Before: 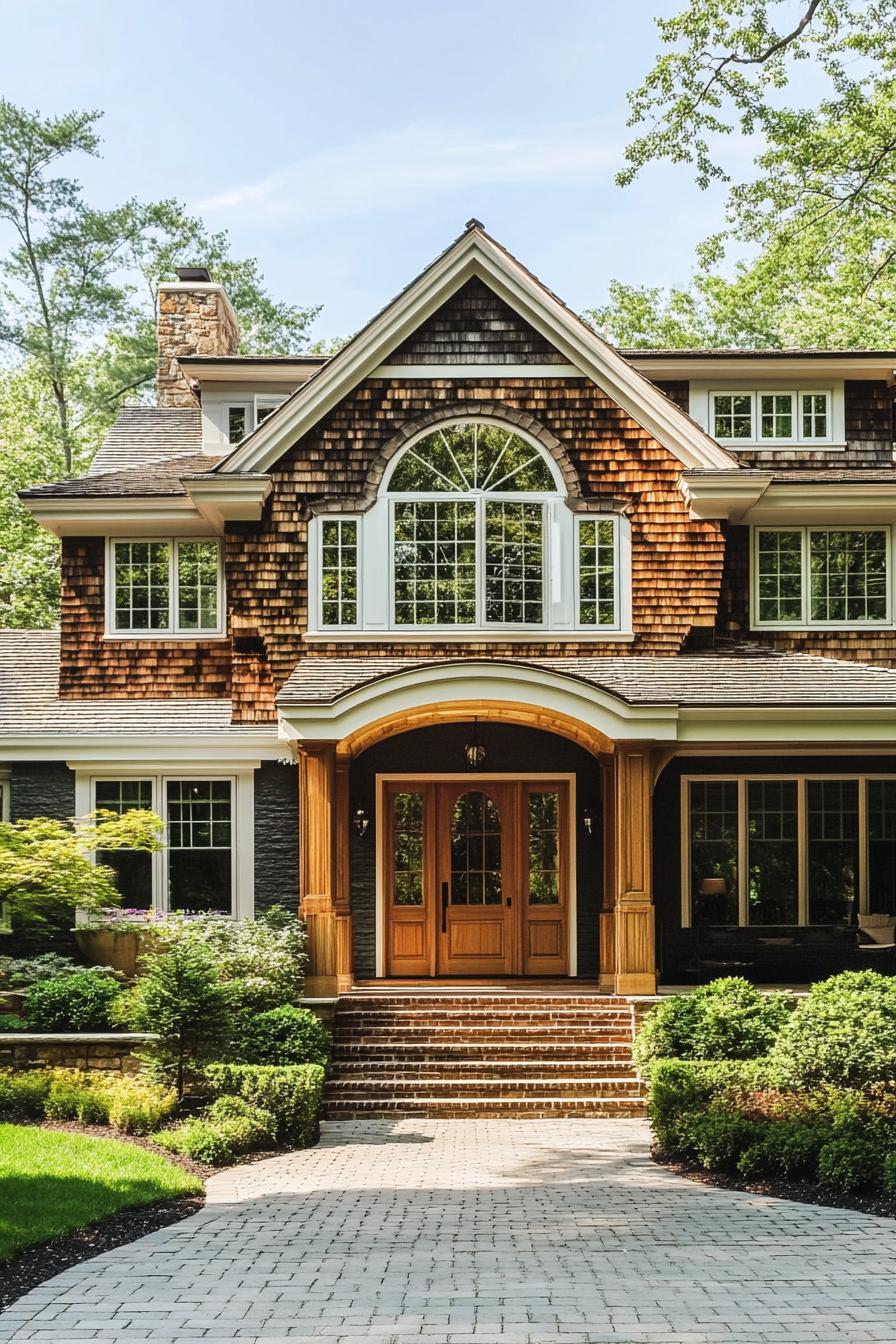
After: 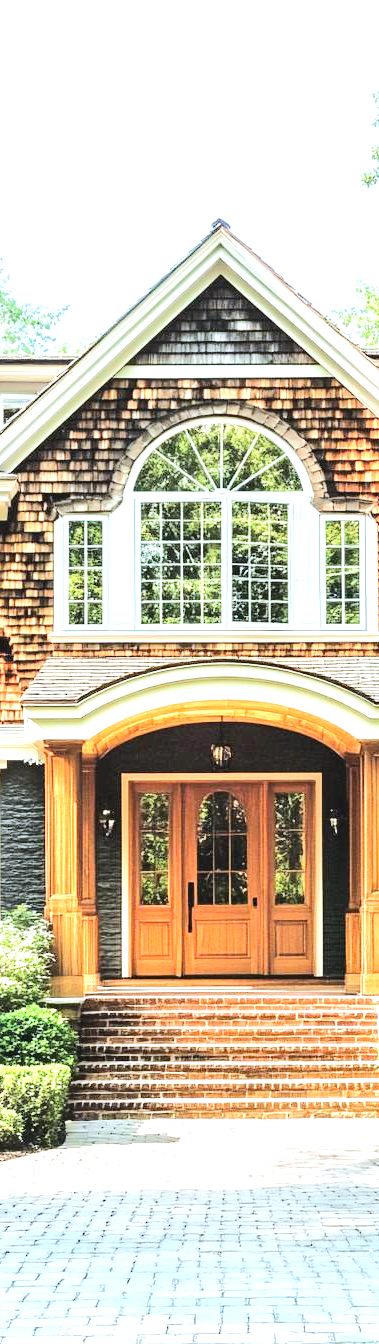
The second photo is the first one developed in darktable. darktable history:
crop: left 28.382%, right 29.21%
tone equalizer: -7 EV 0.144 EV, -6 EV 0.597 EV, -5 EV 1.12 EV, -4 EV 1.36 EV, -3 EV 1.18 EV, -2 EV 0.6 EV, -1 EV 0.148 EV, edges refinement/feathering 500, mask exposure compensation -1.57 EV, preserve details no
exposure: black level correction 0, exposure 1.125 EV, compensate highlight preservation false
color calibration: gray › normalize channels true, illuminant custom, x 0.368, y 0.373, temperature 4350.89 K, gamut compression 0.007
